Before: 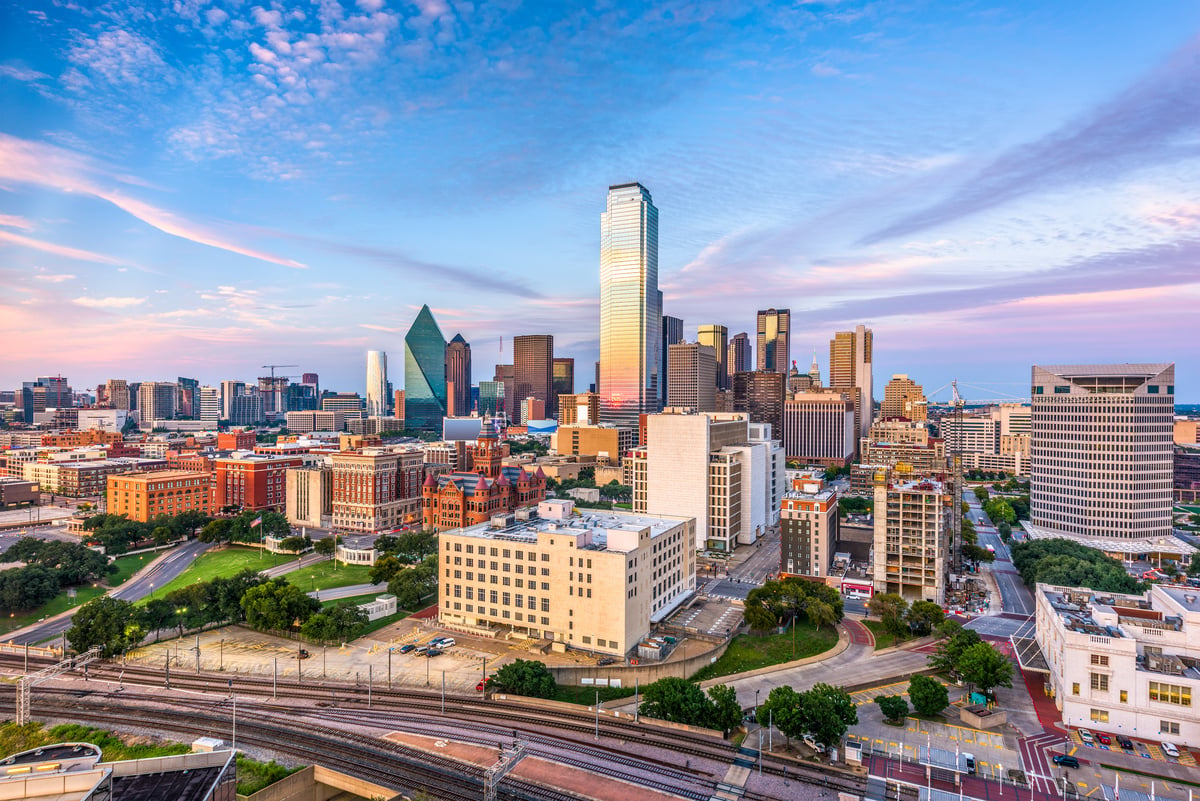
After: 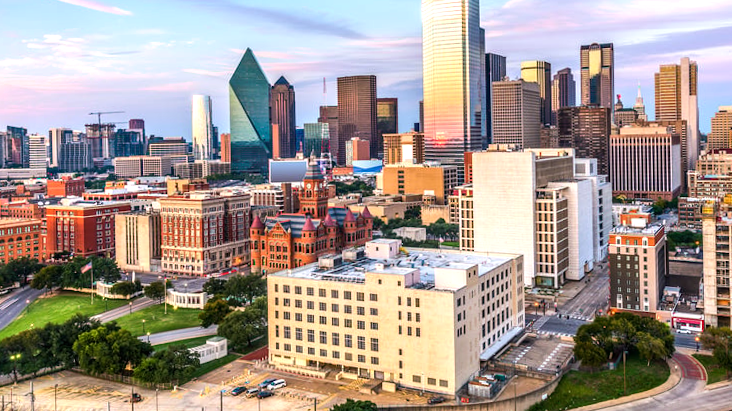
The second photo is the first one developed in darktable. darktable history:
crop: left 13.312%, top 31.28%, right 24.627%, bottom 15.582%
rotate and perspective: rotation -1.32°, lens shift (horizontal) -0.031, crop left 0.015, crop right 0.985, crop top 0.047, crop bottom 0.982
tone equalizer: -8 EV -0.417 EV, -7 EV -0.389 EV, -6 EV -0.333 EV, -5 EV -0.222 EV, -3 EV 0.222 EV, -2 EV 0.333 EV, -1 EV 0.389 EV, +0 EV 0.417 EV, edges refinement/feathering 500, mask exposure compensation -1.57 EV, preserve details no
